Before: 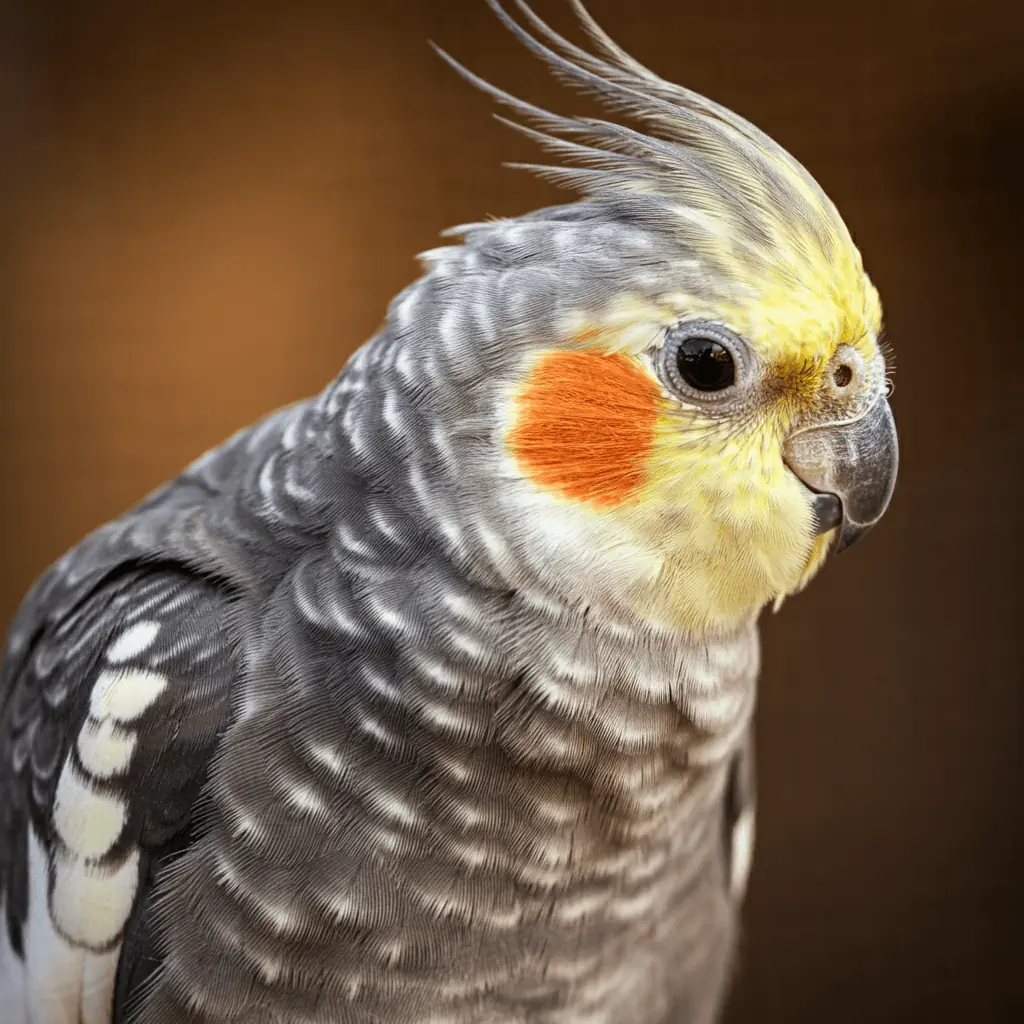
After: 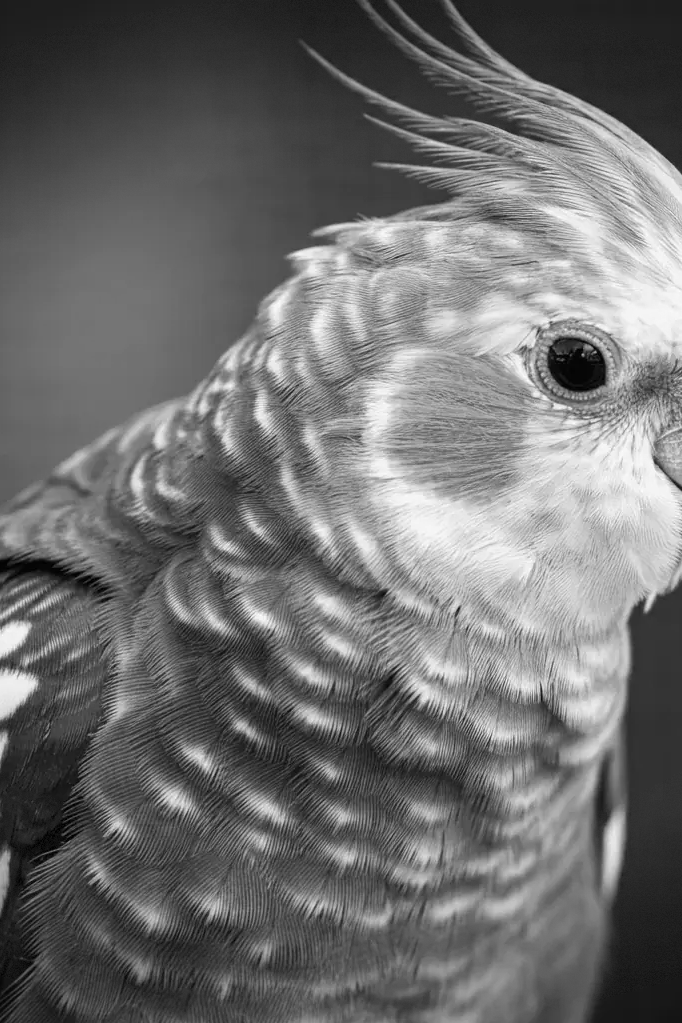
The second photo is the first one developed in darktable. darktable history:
crop and rotate: left 12.673%, right 20.66%
velvia: strength 6%
contrast brightness saturation: saturation -1
vignetting: fall-off start 100%, brightness -0.406, saturation -0.3, width/height ratio 1.324, dithering 8-bit output, unbound false
